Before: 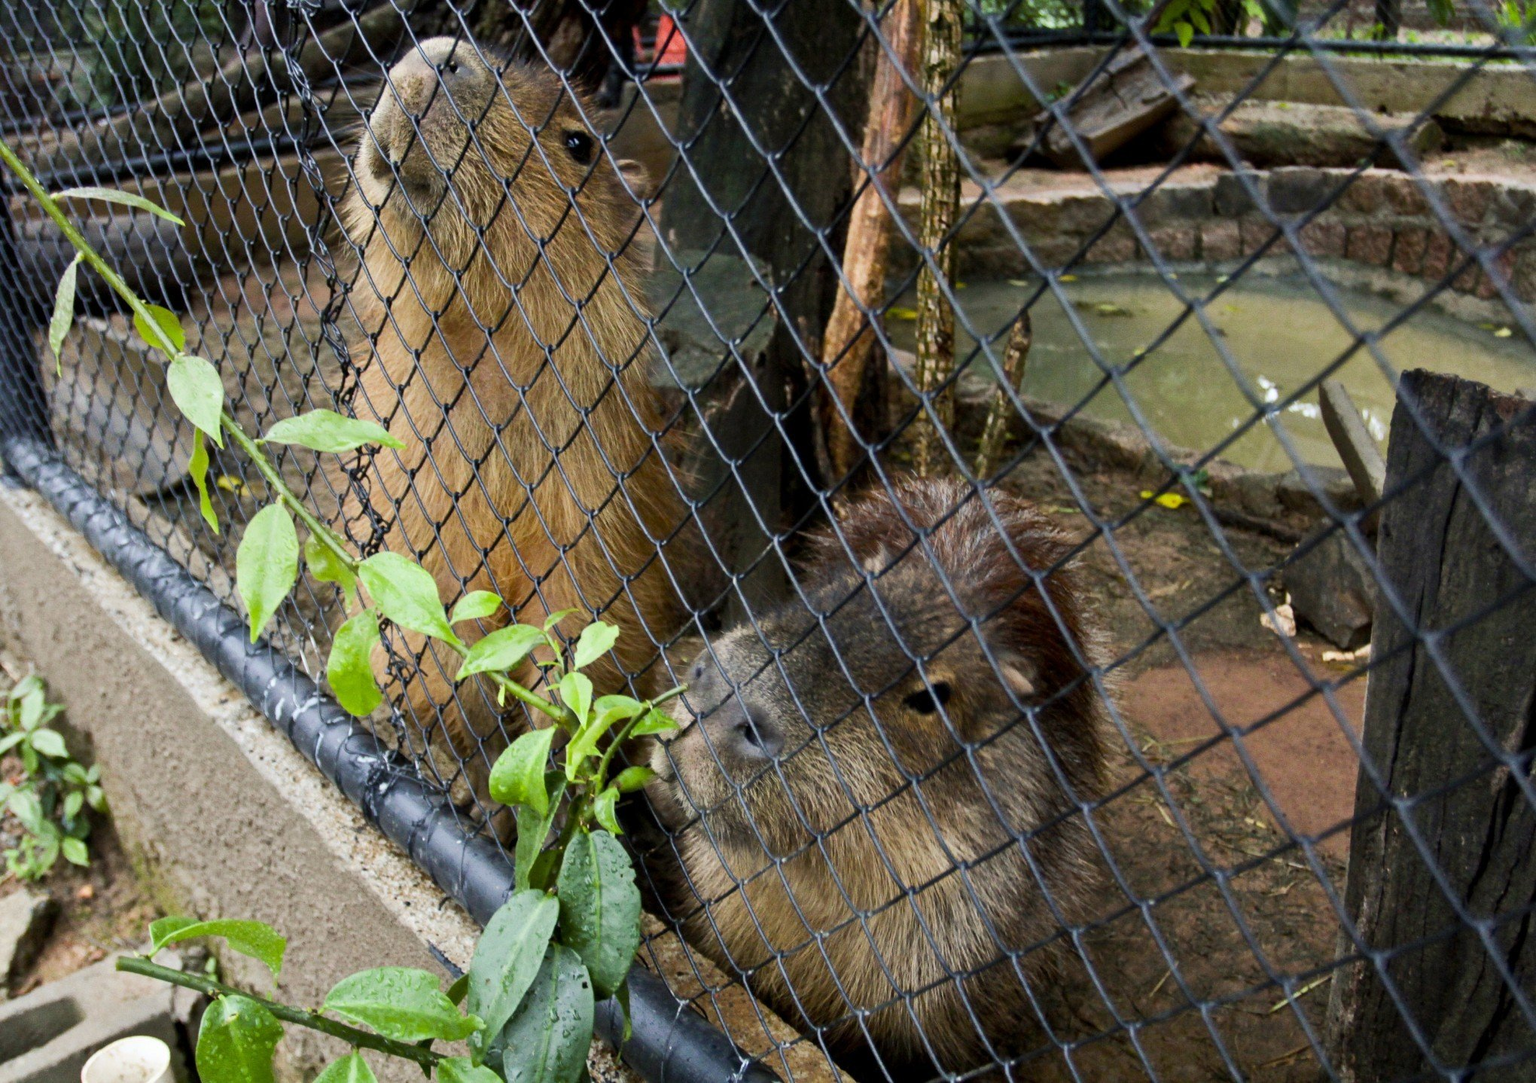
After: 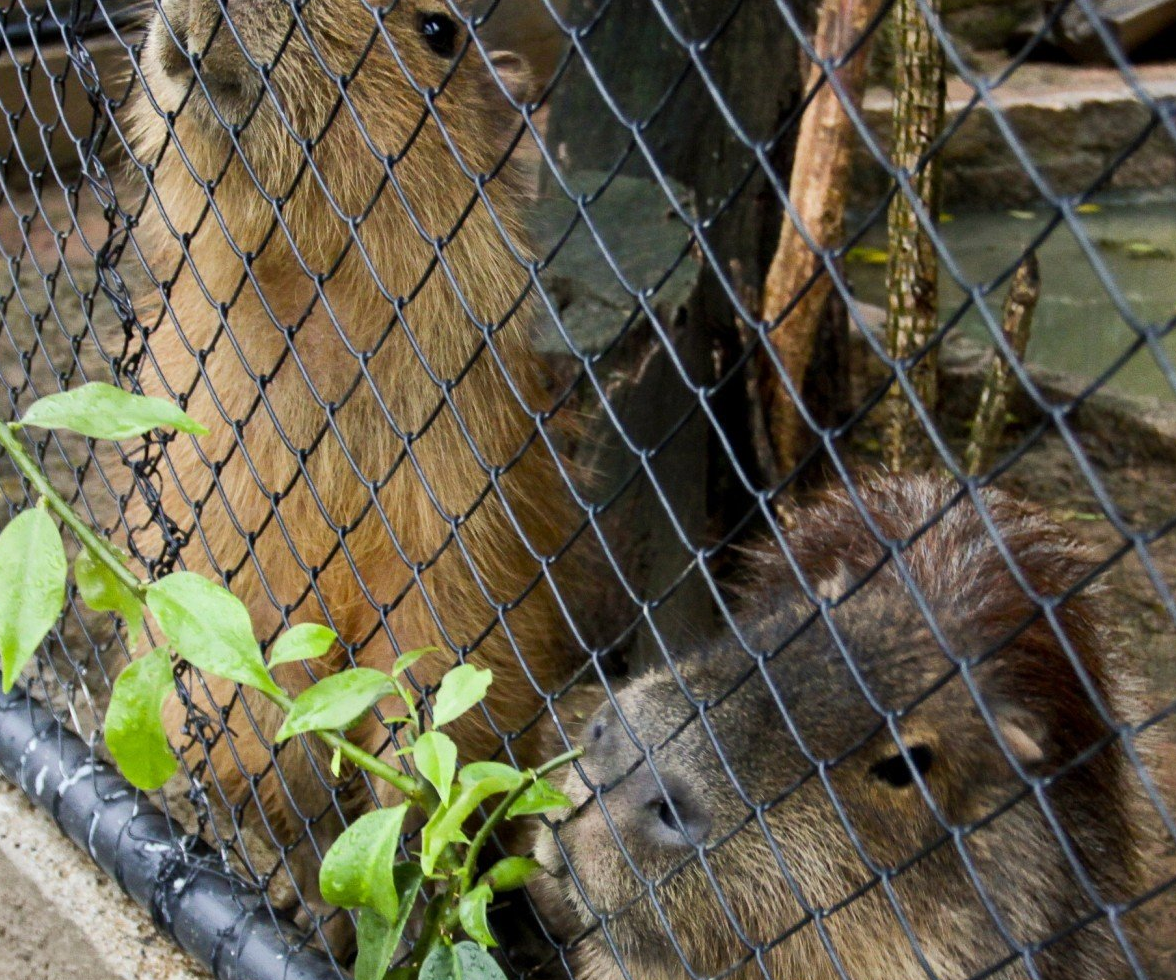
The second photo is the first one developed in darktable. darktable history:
crop: left 16.21%, top 11.211%, right 26.109%, bottom 20.625%
